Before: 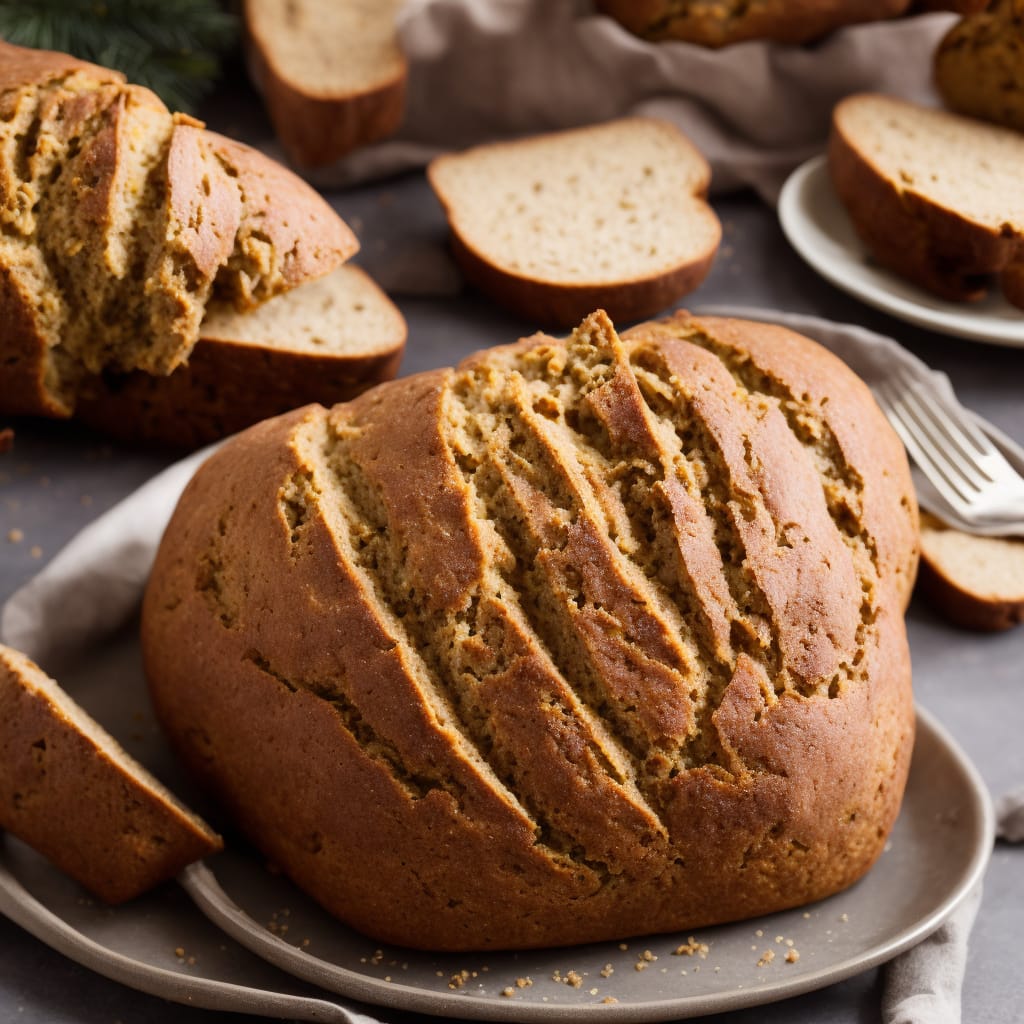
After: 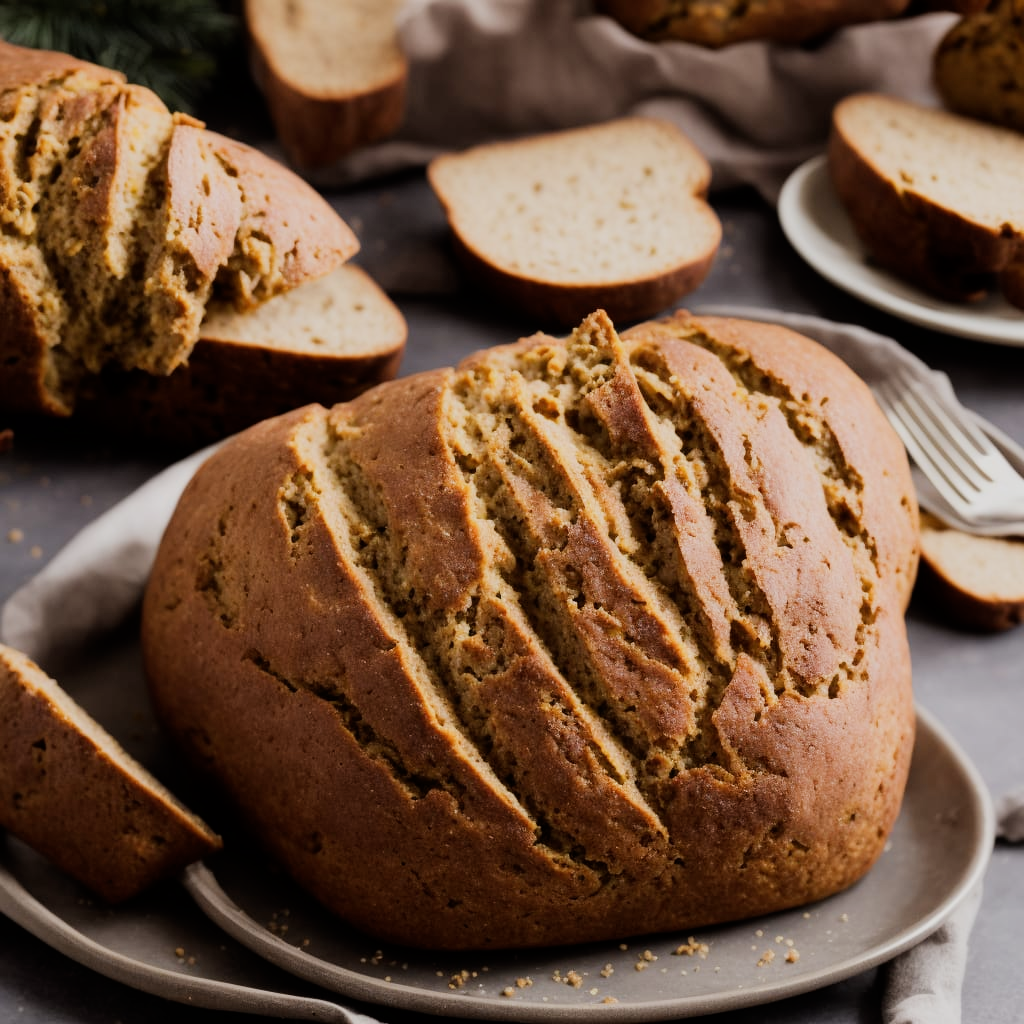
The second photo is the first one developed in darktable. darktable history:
filmic rgb: black relative exposure -7.65 EV, white relative exposure 3.97 EV, hardness 4.01, contrast 1.099, highlights saturation mix -29.12%
